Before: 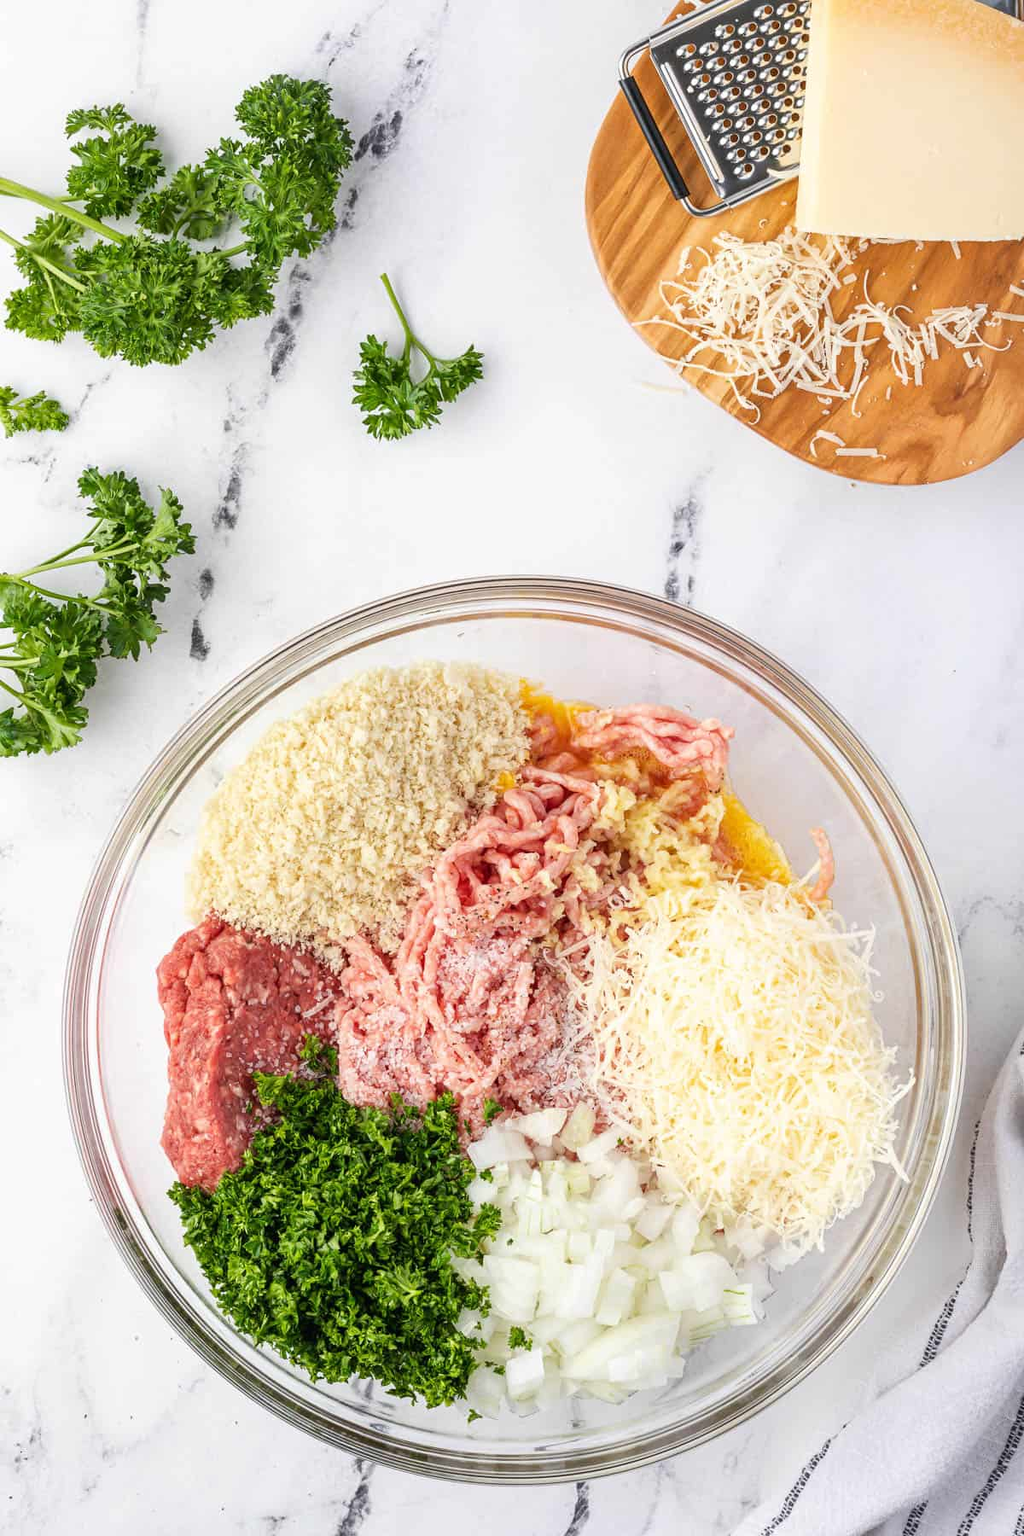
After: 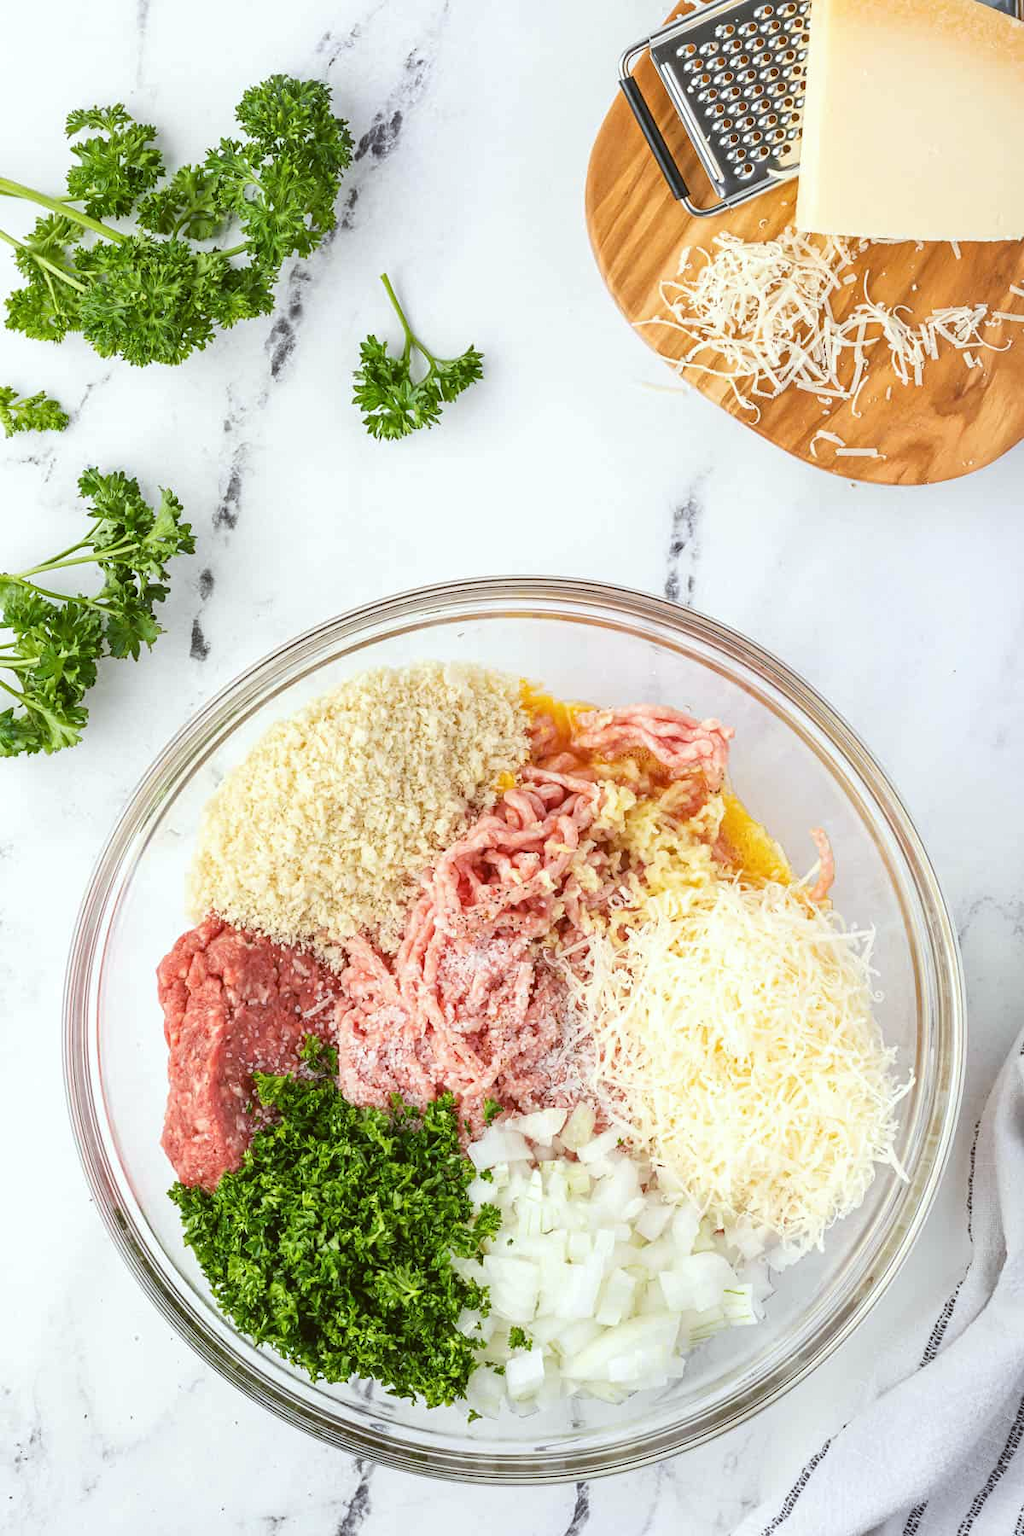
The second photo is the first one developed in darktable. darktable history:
exposure: exposure 0.128 EV, compensate highlight preservation false
color balance: lift [1.004, 1.002, 1.002, 0.998], gamma [1, 1.007, 1.002, 0.993], gain [1, 0.977, 1.013, 1.023], contrast -3.64%
